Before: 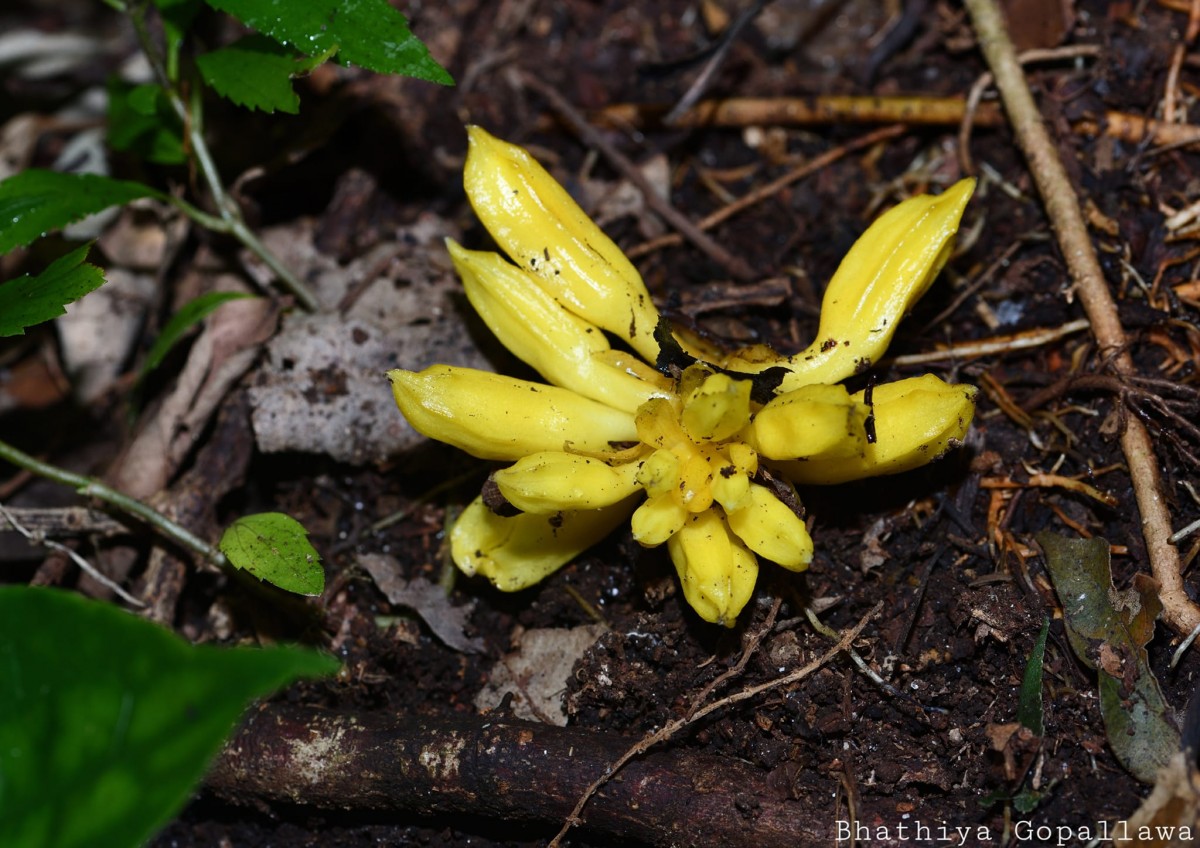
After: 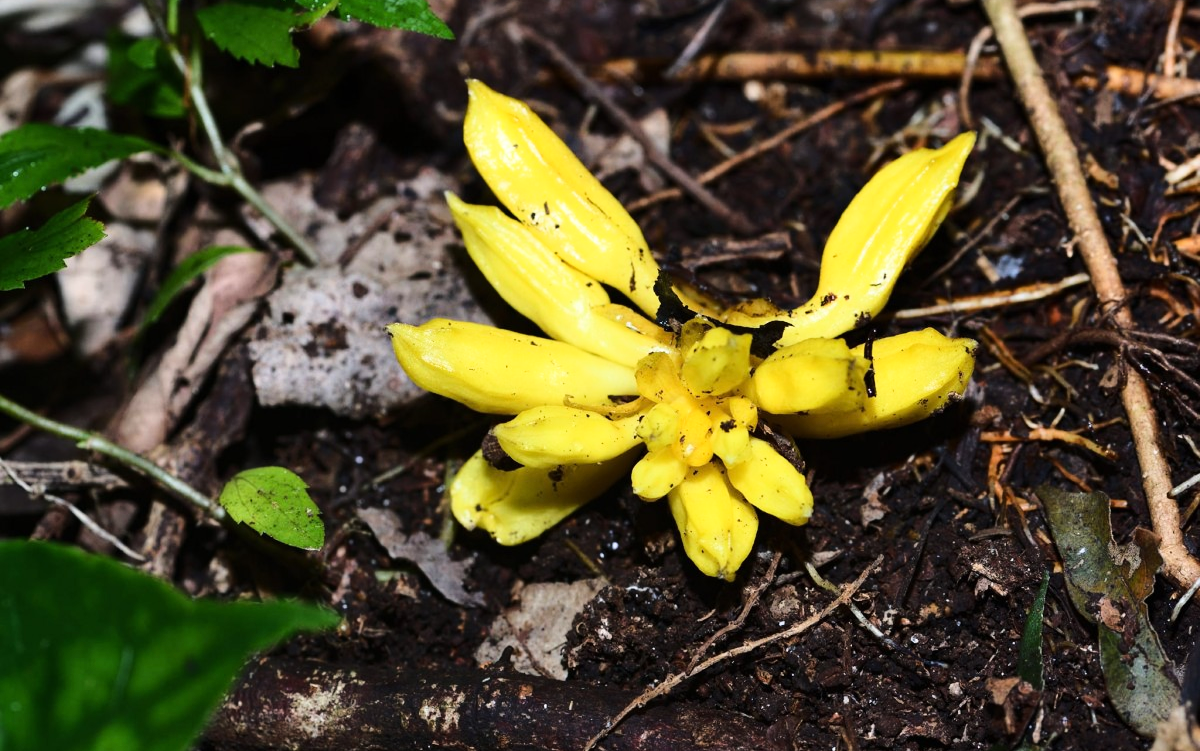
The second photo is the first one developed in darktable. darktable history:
crop and rotate: top 5.499%, bottom 5.872%
base curve: curves: ch0 [(0, 0) (0.028, 0.03) (0.121, 0.232) (0.46, 0.748) (0.859, 0.968) (1, 1)]
